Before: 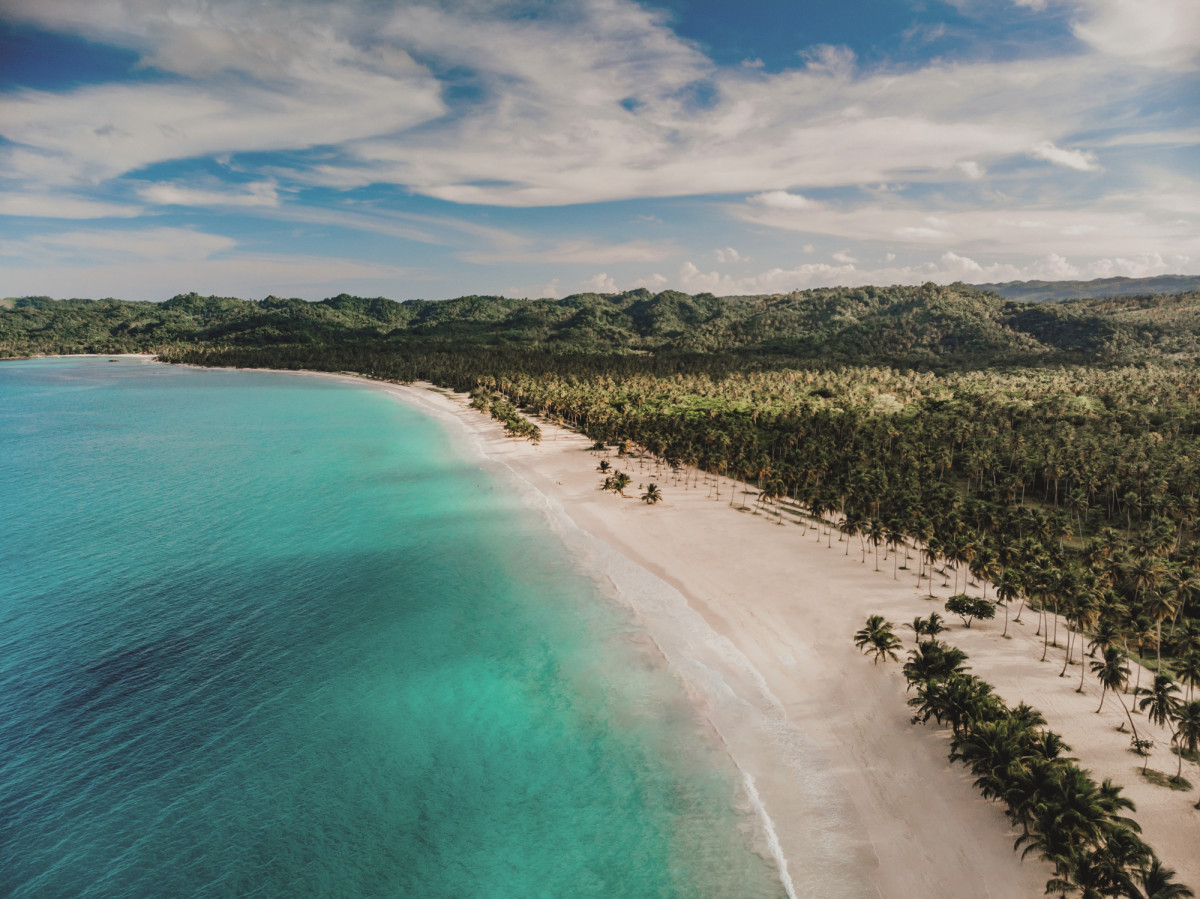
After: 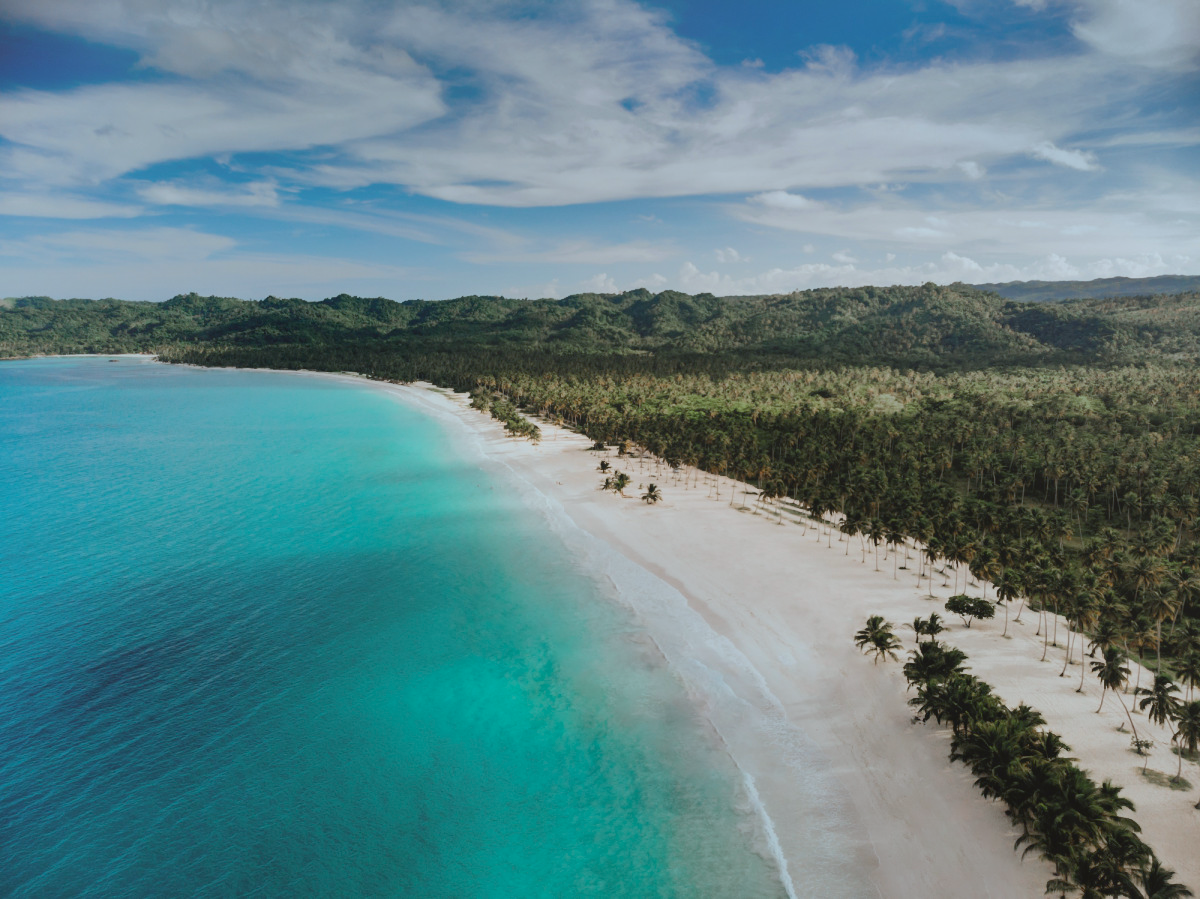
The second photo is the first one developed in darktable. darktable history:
exposure: black level correction 0.007, exposure 0.159 EV, compensate highlight preservation false
shadows and highlights: shadows 24.5, highlights -78.15, soften with gaussian
color calibration: illuminant F (fluorescent), F source F9 (Cool White Deluxe 4150 K) – high CRI, x 0.374, y 0.373, temperature 4158.34 K
contrast equalizer: octaves 7, y [[0.6 ×6], [0.55 ×6], [0 ×6], [0 ×6], [0 ×6]], mix -1
